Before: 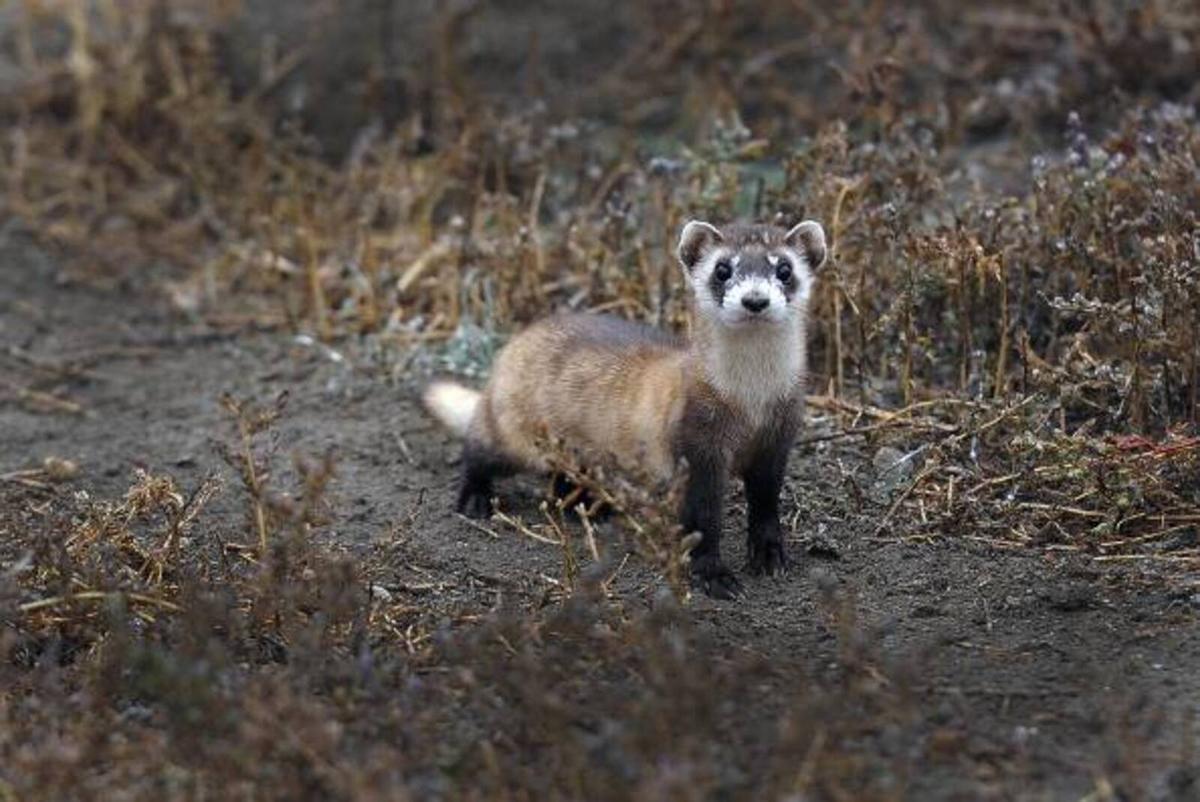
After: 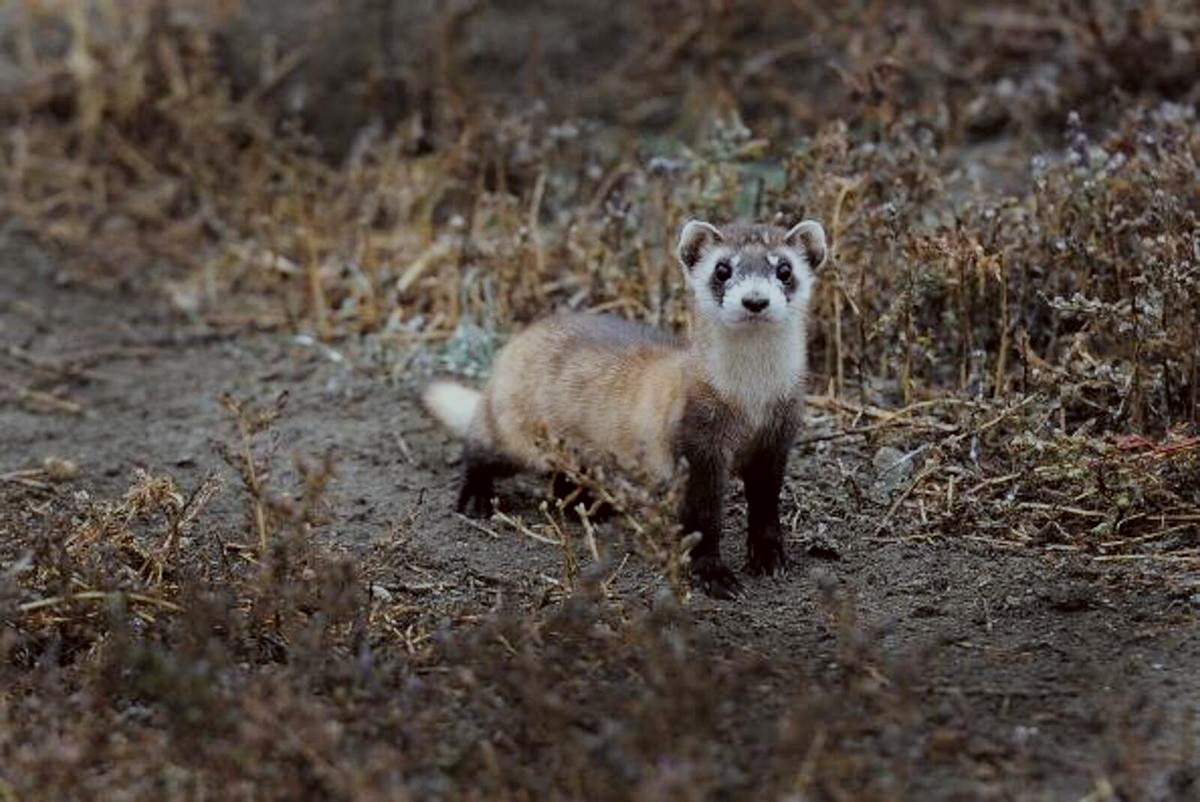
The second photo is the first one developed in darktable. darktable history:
color correction: highlights a* -4.98, highlights b* -3.76, shadows a* 3.83, shadows b* 4.08
filmic rgb: black relative exposure -7.32 EV, white relative exposure 5.09 EV, hardness 3.2
